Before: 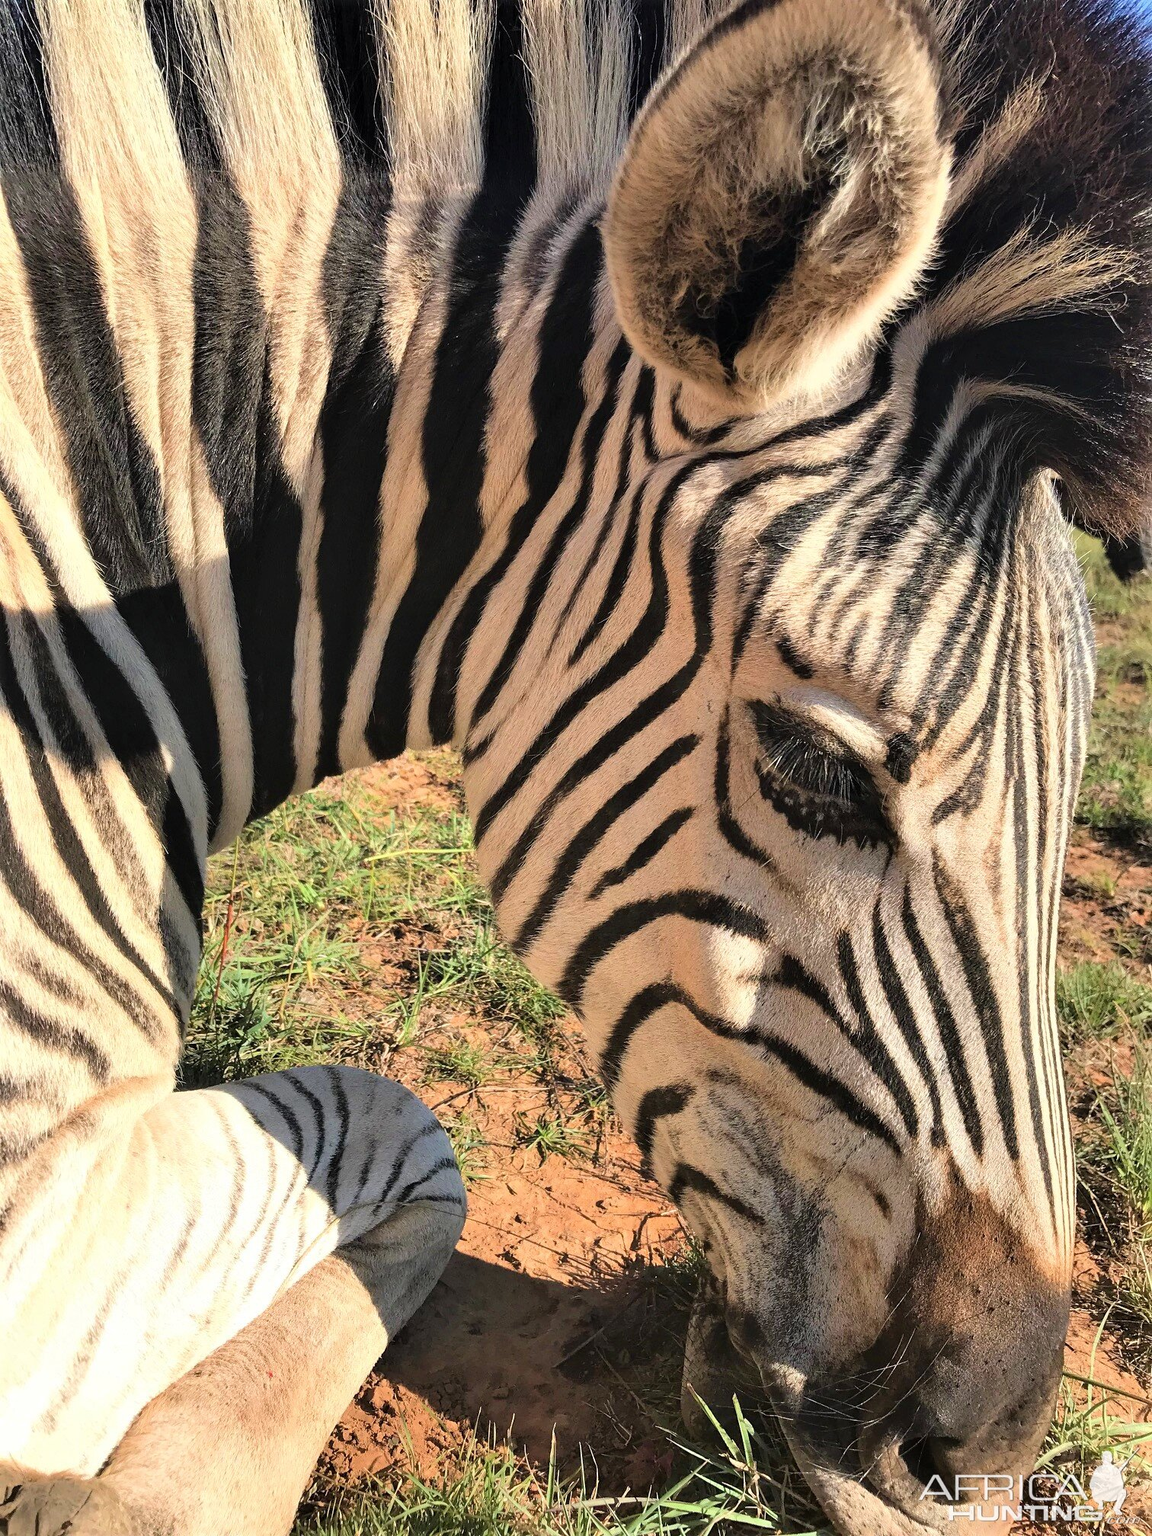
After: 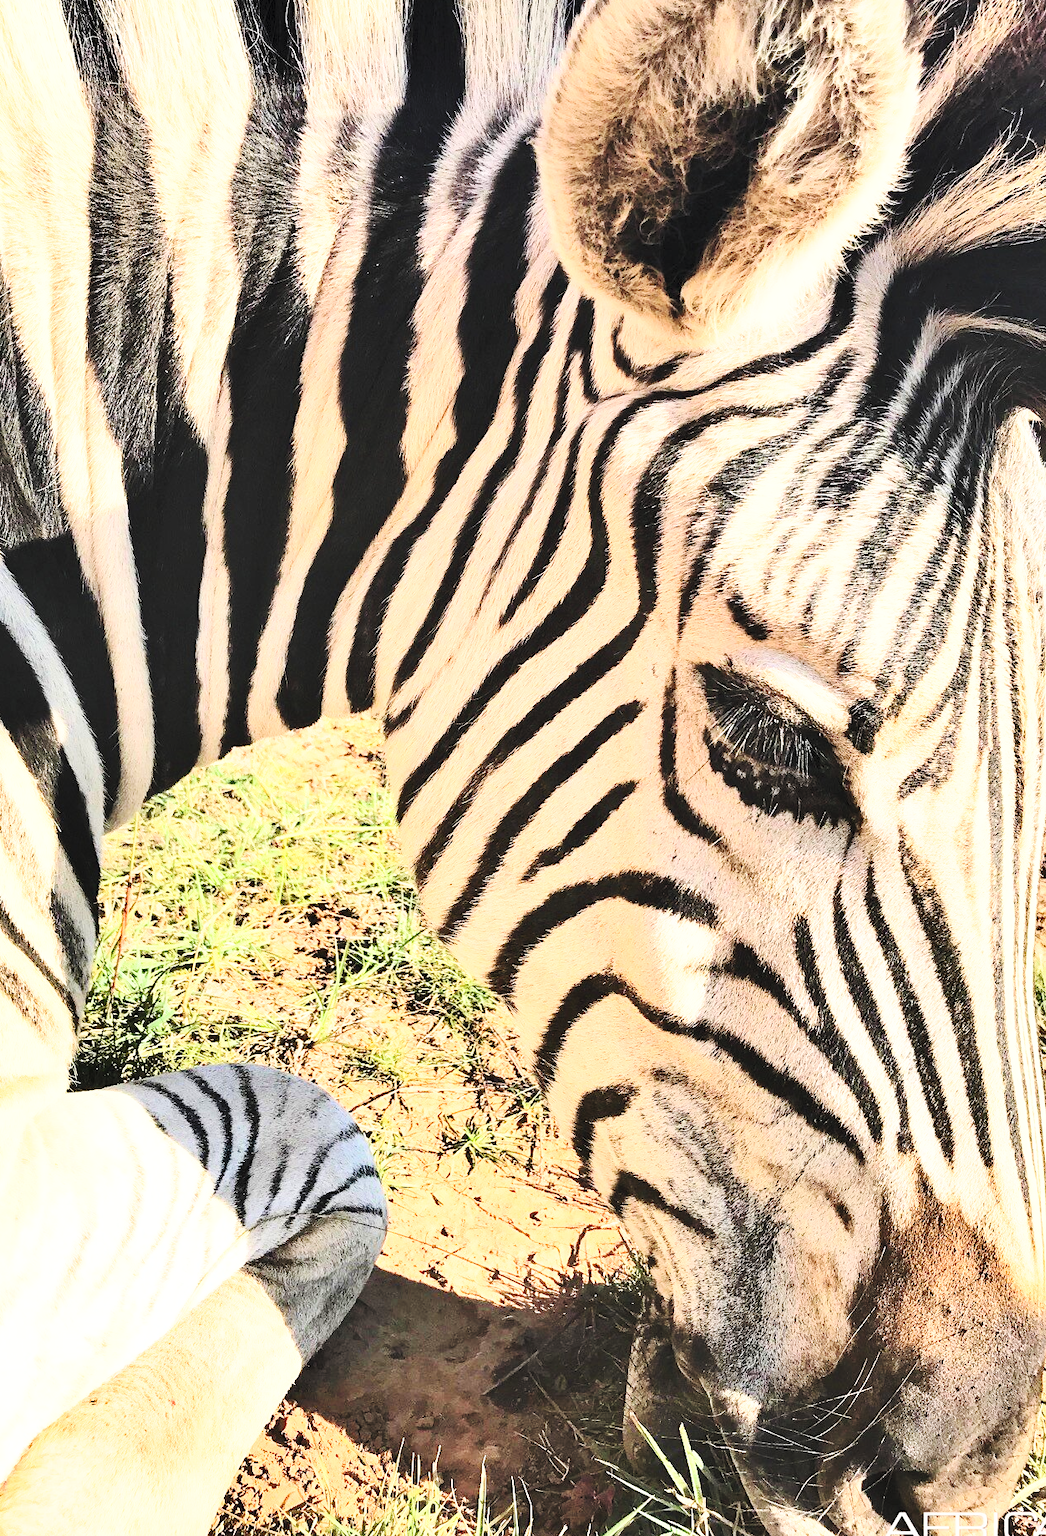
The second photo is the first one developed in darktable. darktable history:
contrast brightness saturation: contrast 0.382, brightness 0.536
crop: left 9.793%, top 6.222%, right 7.314%, bottom 2.511%
base curve: curves: ch0 [(0, 0) (0.028, 0.03) (0.121, 0.232) (0.46, 0.748) (0.859, 0.968) (1, 1)], preserve colors none
shadows and highlights: soften with gaussian
